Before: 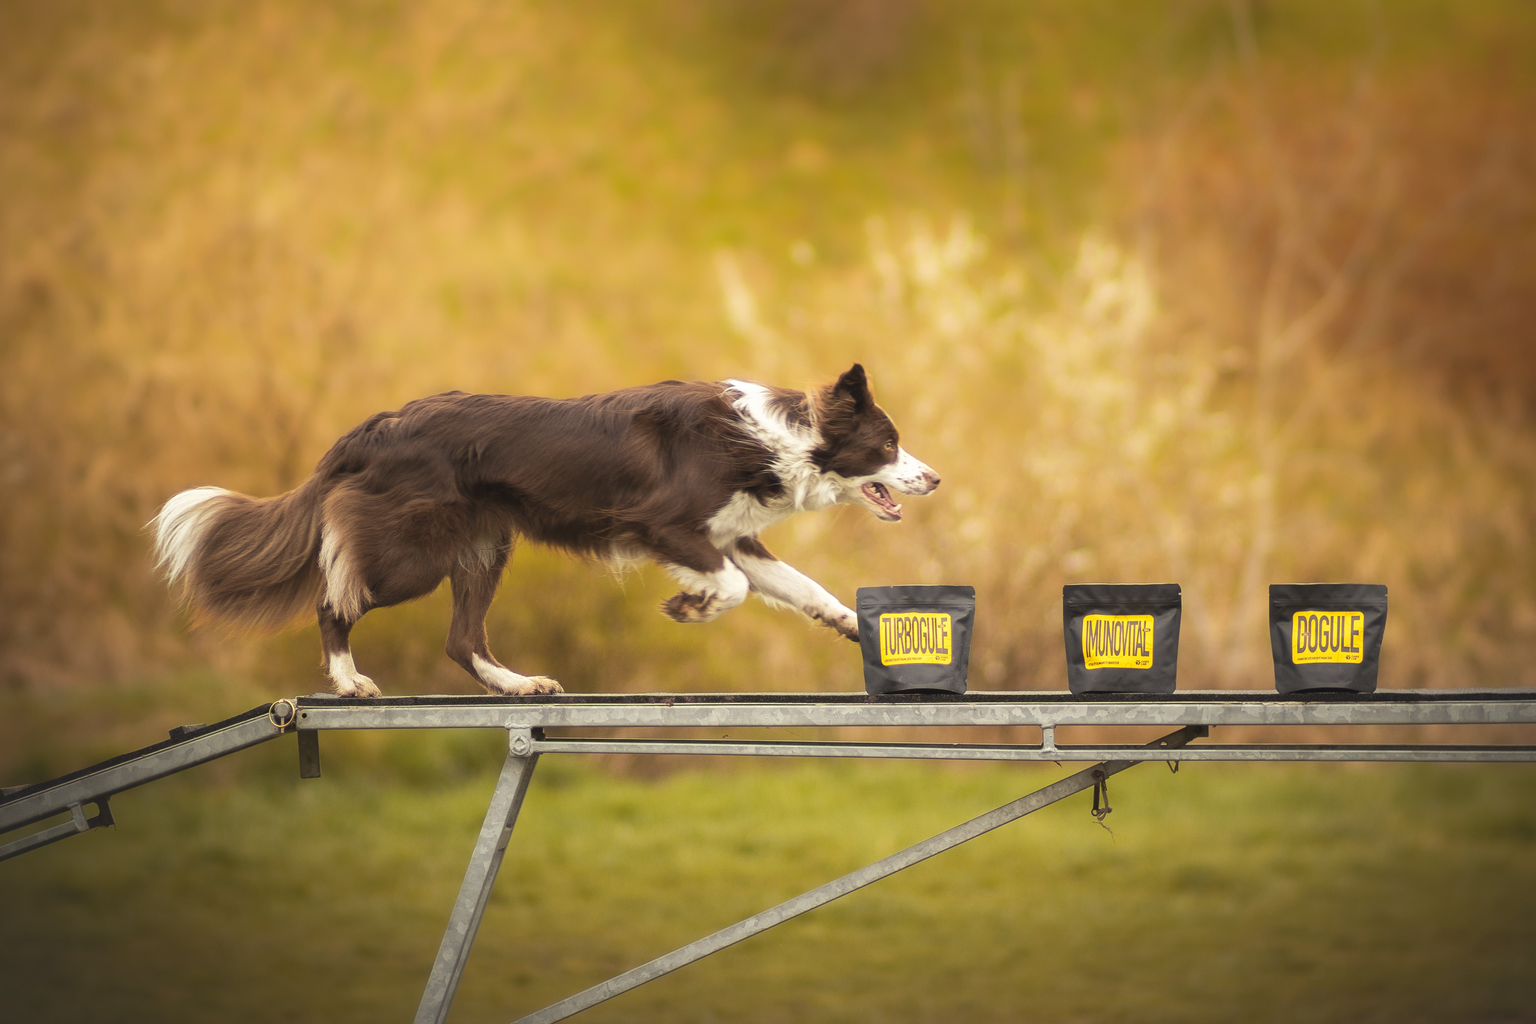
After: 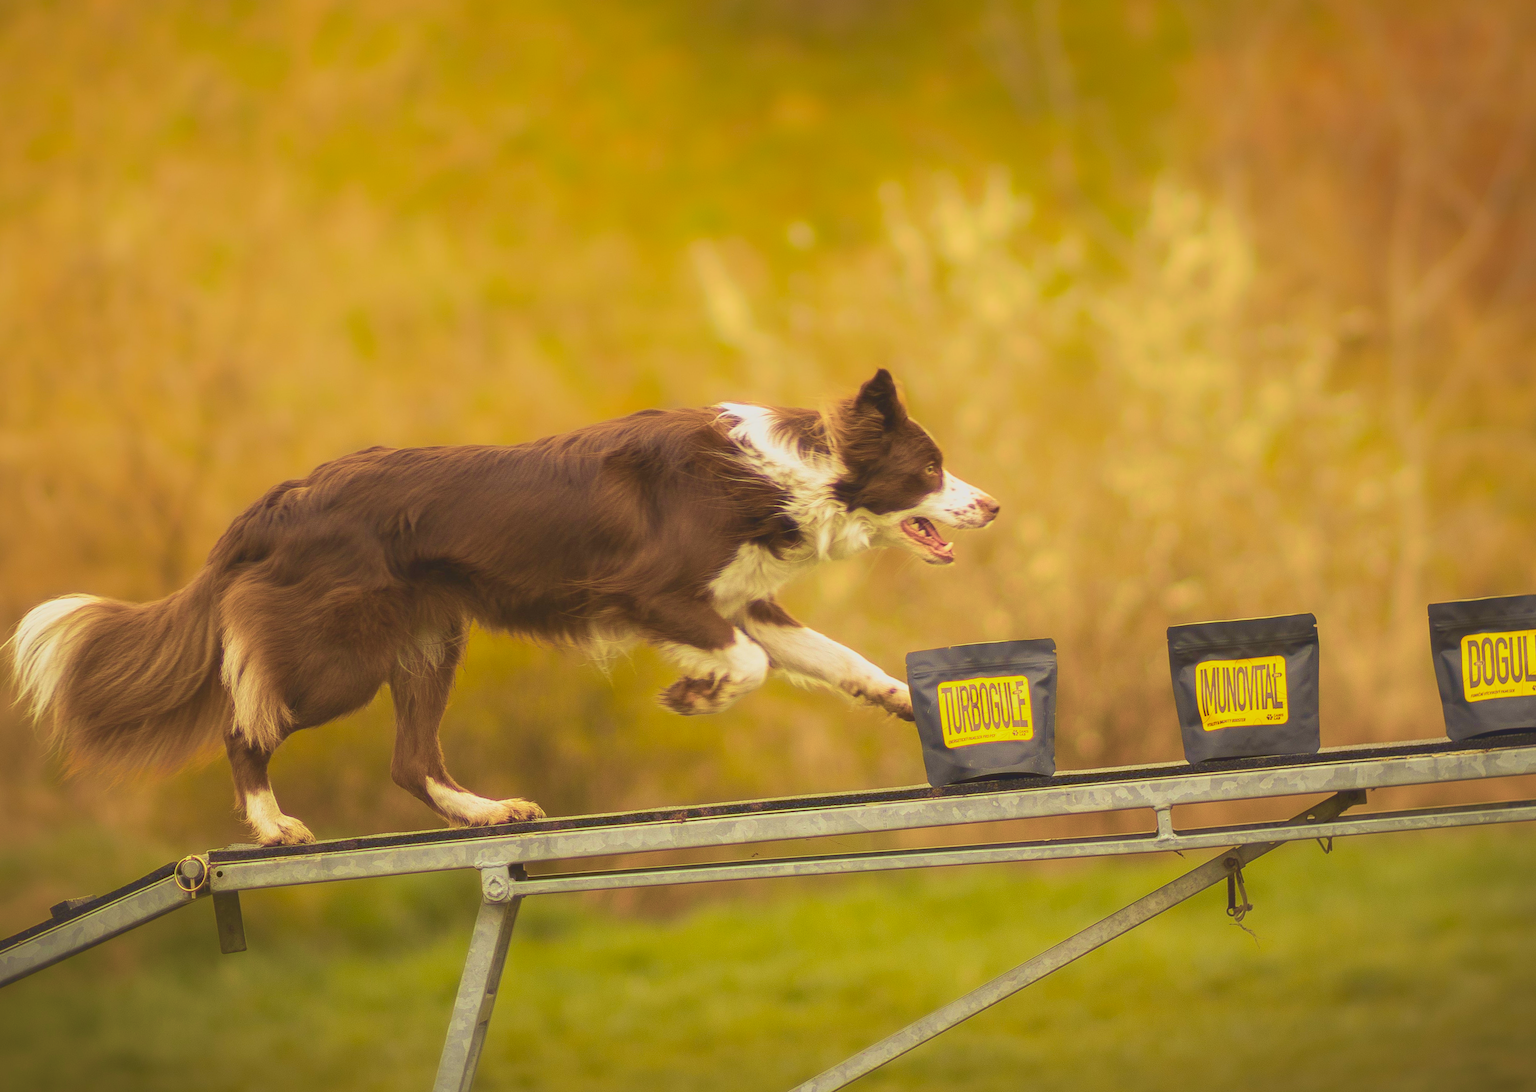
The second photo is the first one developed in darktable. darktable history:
velvia: strength 75%
crop and rotate: left 11.831%, top 11.346%, right 13.429%, bottom 13.899%
rotate and perspective: rotation -4.86°, automatic cropping off
contrast brightness saturation: contrast -0.19, saturation 0.19
